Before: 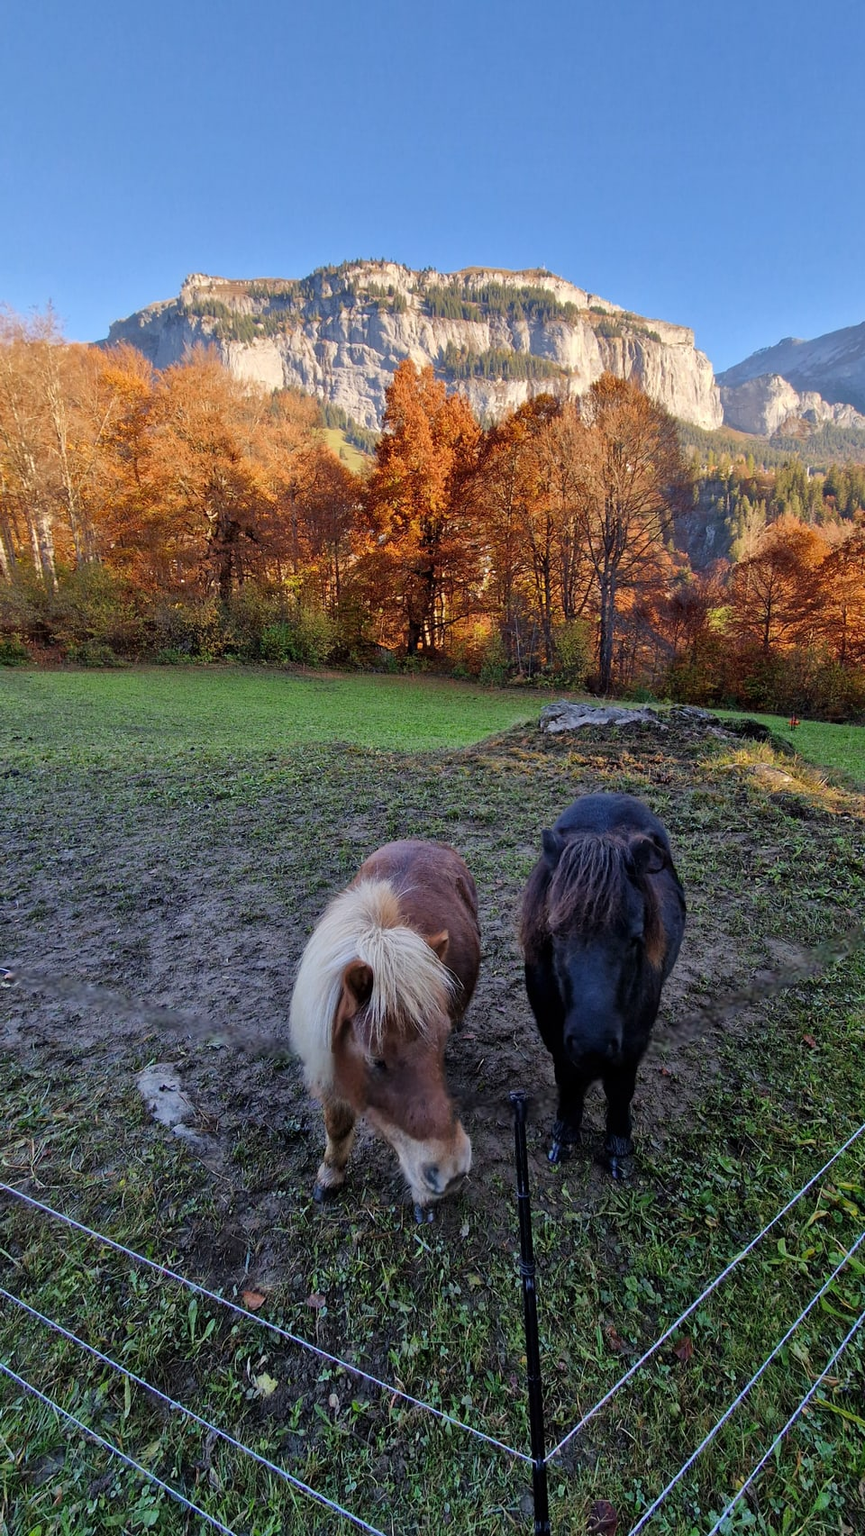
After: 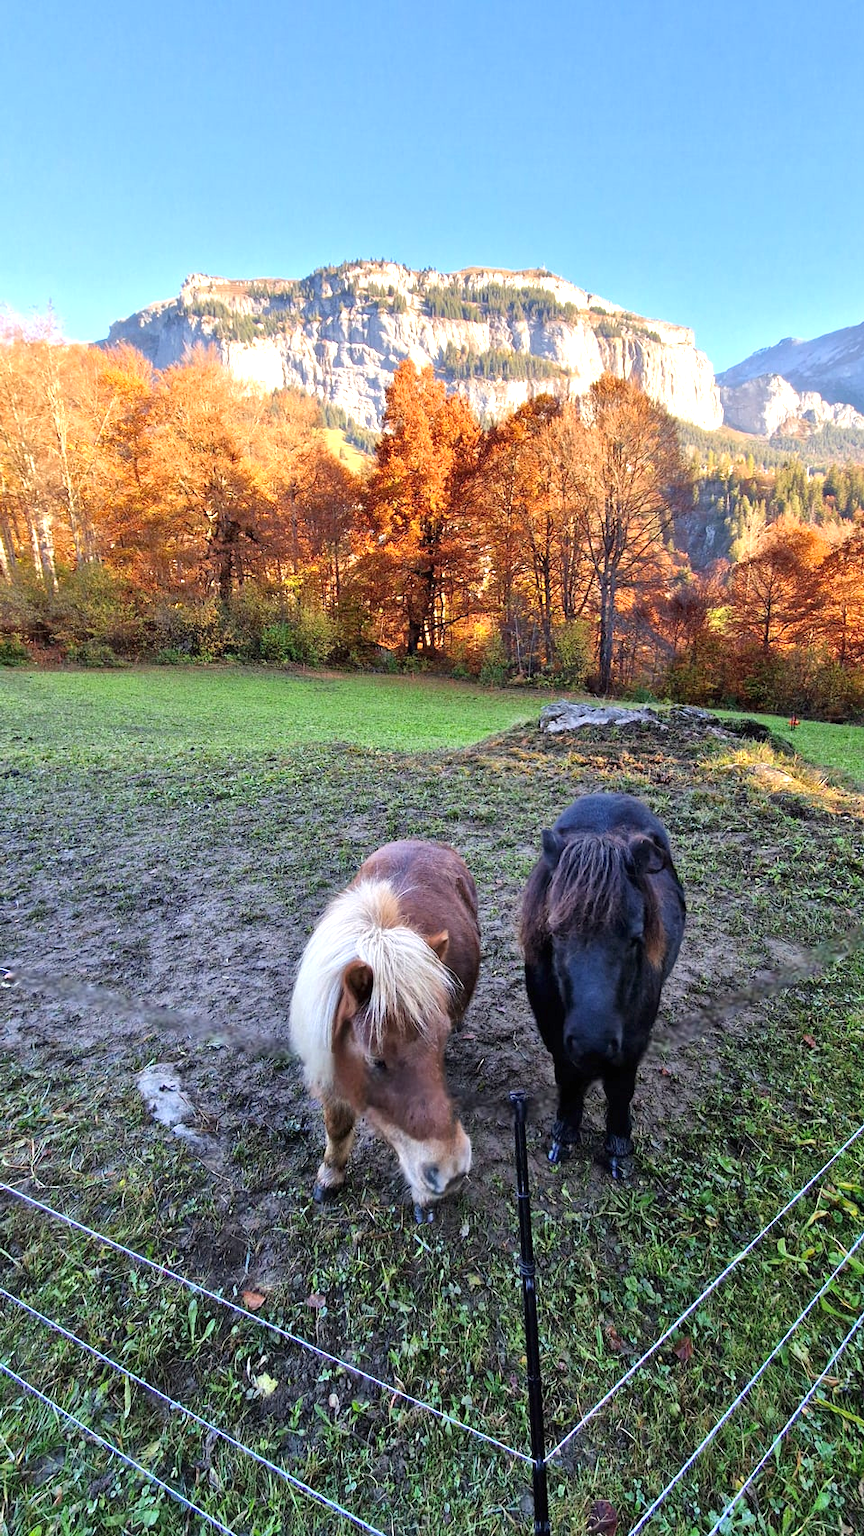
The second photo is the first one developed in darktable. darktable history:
exposure: black level correction 0, exposure 1.009 EV, compensate highlight preservation false
